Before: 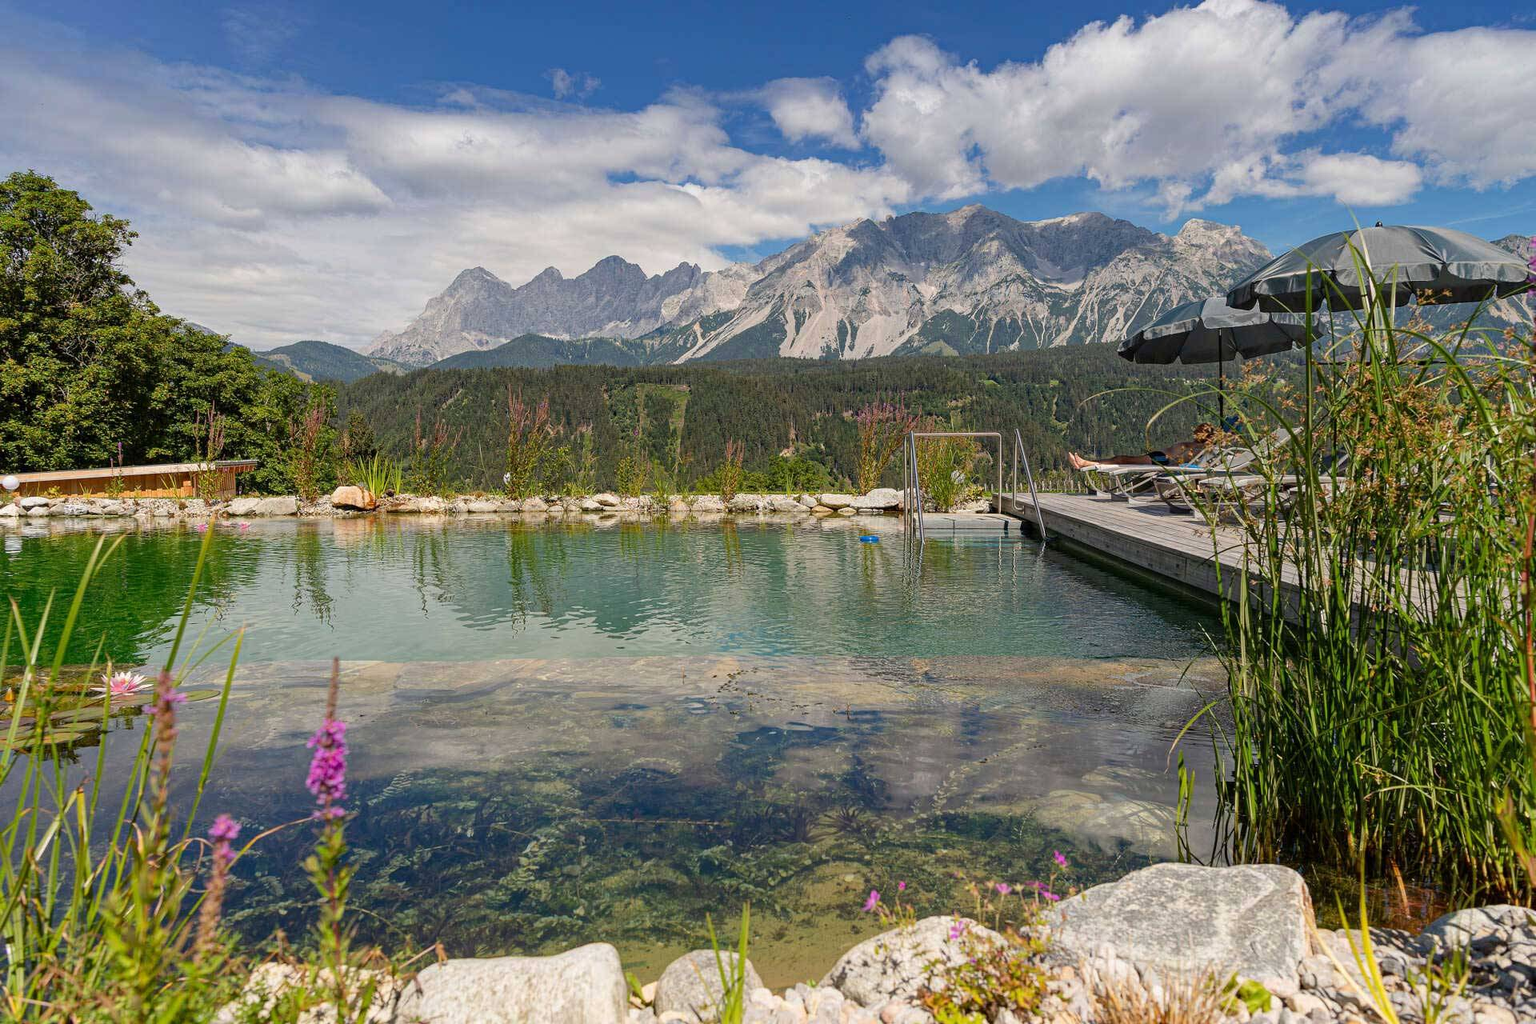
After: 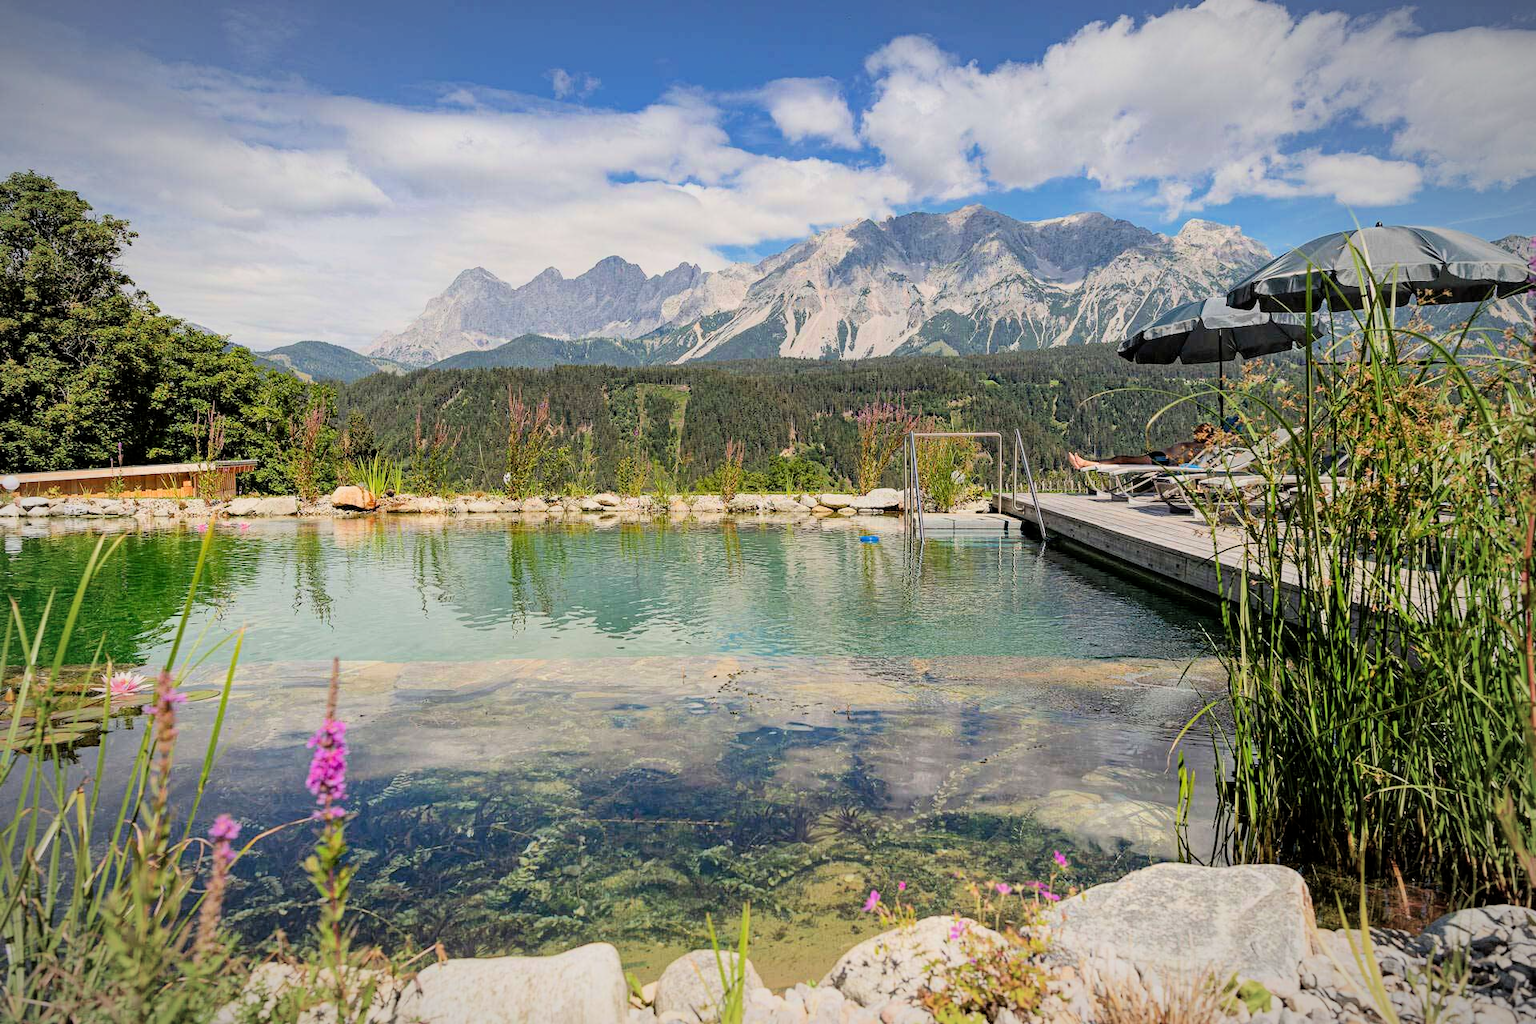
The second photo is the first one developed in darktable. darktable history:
vignetting: fall-off start 80.66%, fall-off radius 61.61%, automatic ratio true, width/height ratio 1.423
filmic rgb: middle gray luminance 29.21%, black relative exposure -10.36 EV, white relative exposure 5.48 EV, target black luminance 0%, hardness 3.97, latitude 1.13%, contrast 1.12, highlights saturation mix 5.17%, shadows ↔ highlights balance 15.41%, color science v6 (2022)
exposure: exposure 0.67 EV, compensate exposure bias true, compensate highlight preservation false
